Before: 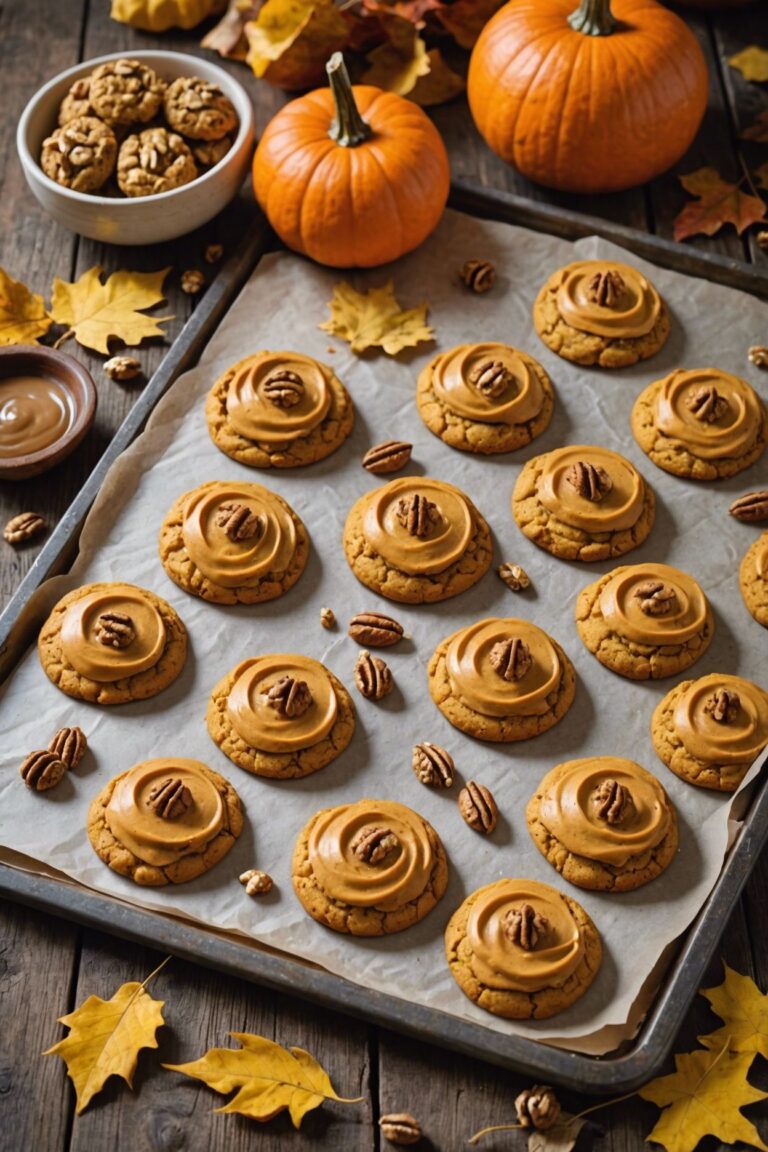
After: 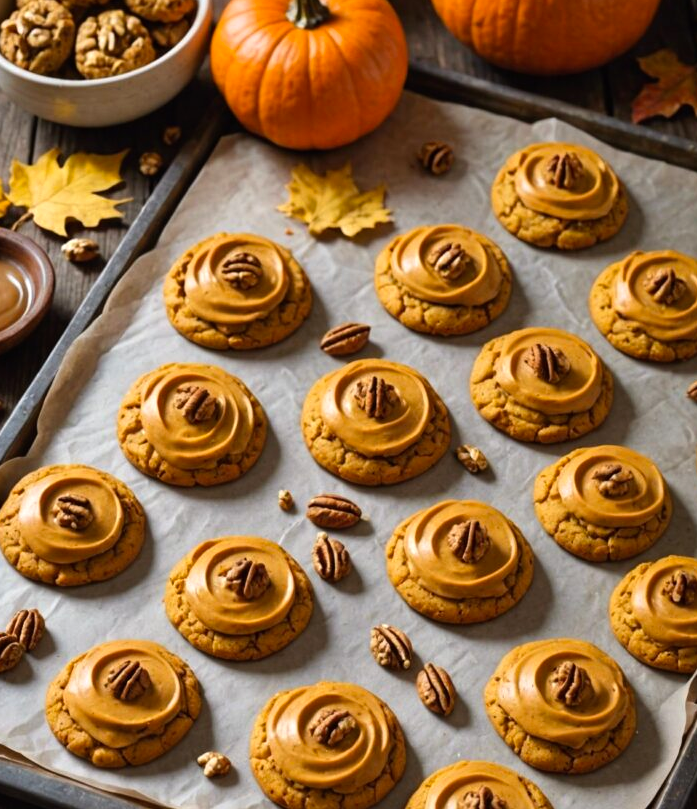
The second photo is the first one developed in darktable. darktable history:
color balance: contrast 8.5%, output saturation 105%
crop: left 5.596%, top 10.314%, right 3.534%, bottom 19.395%
